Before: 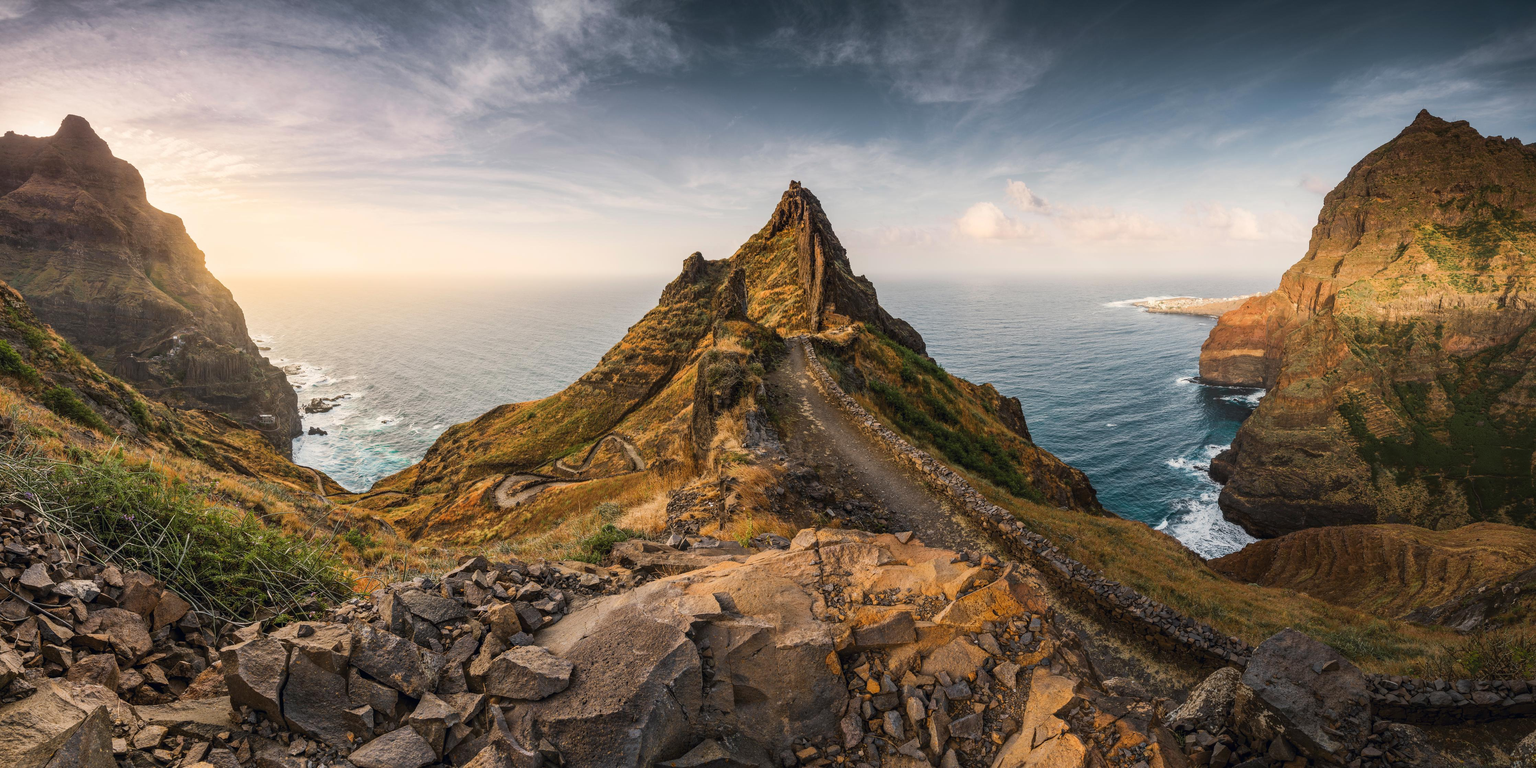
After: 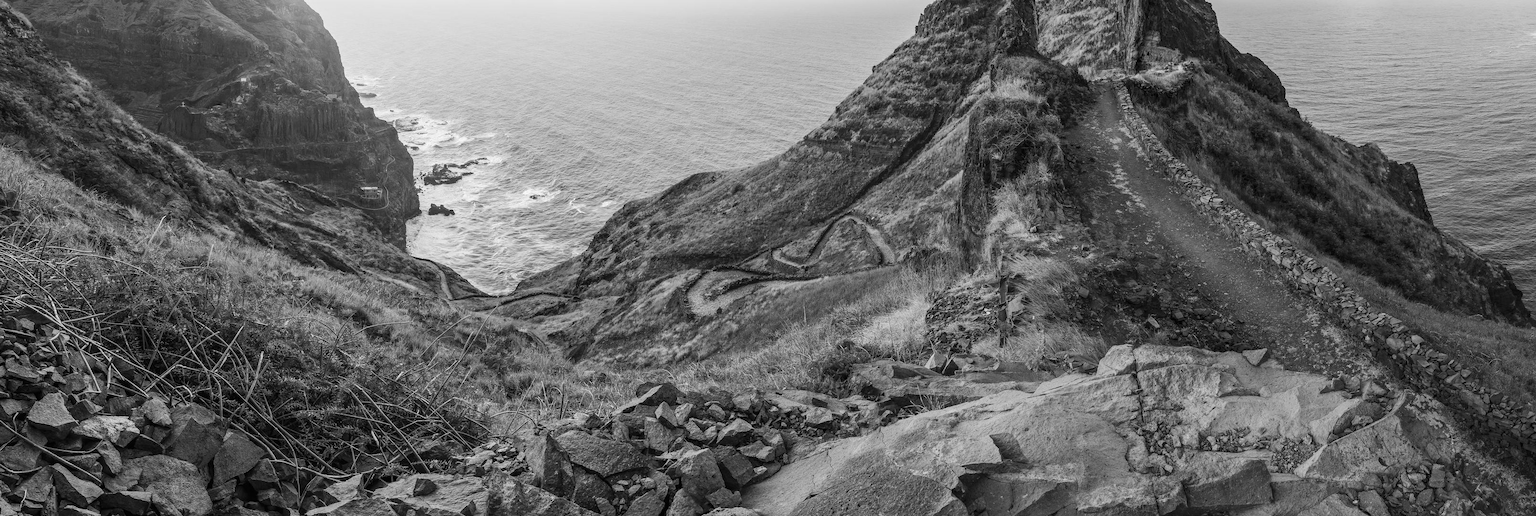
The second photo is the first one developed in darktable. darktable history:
crop: top 36.498%, right 27.964%, bottom 14.995%
monochrome: on, module defaults
